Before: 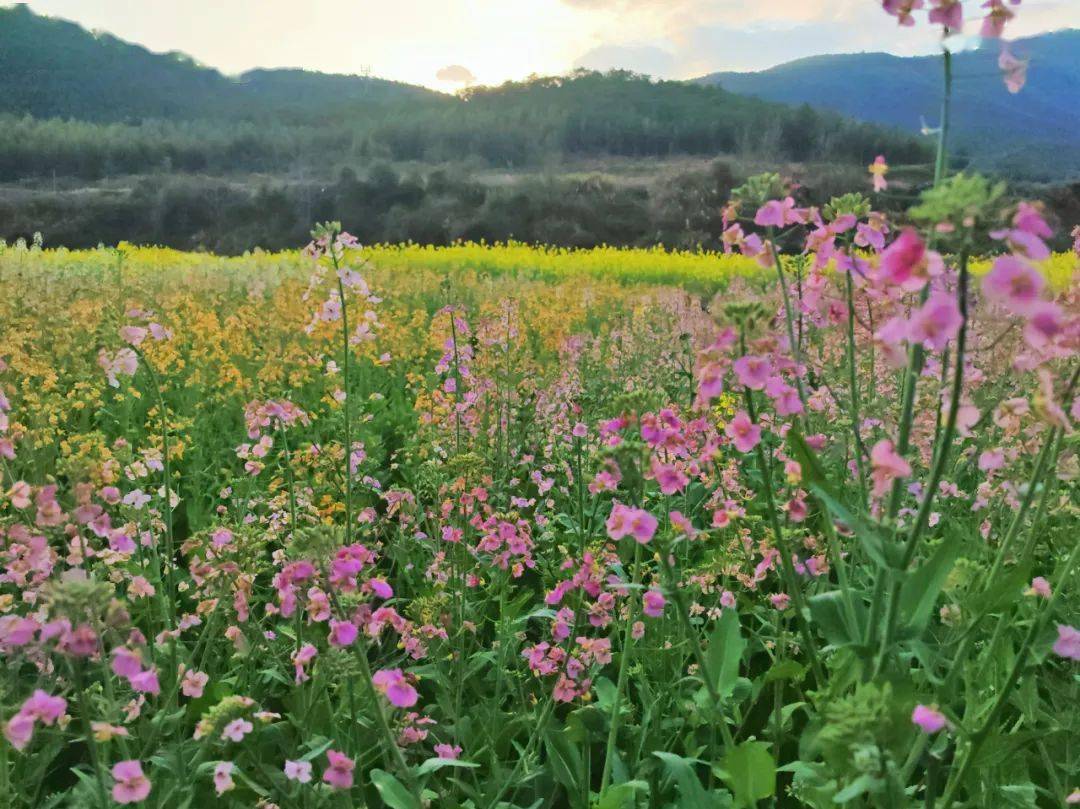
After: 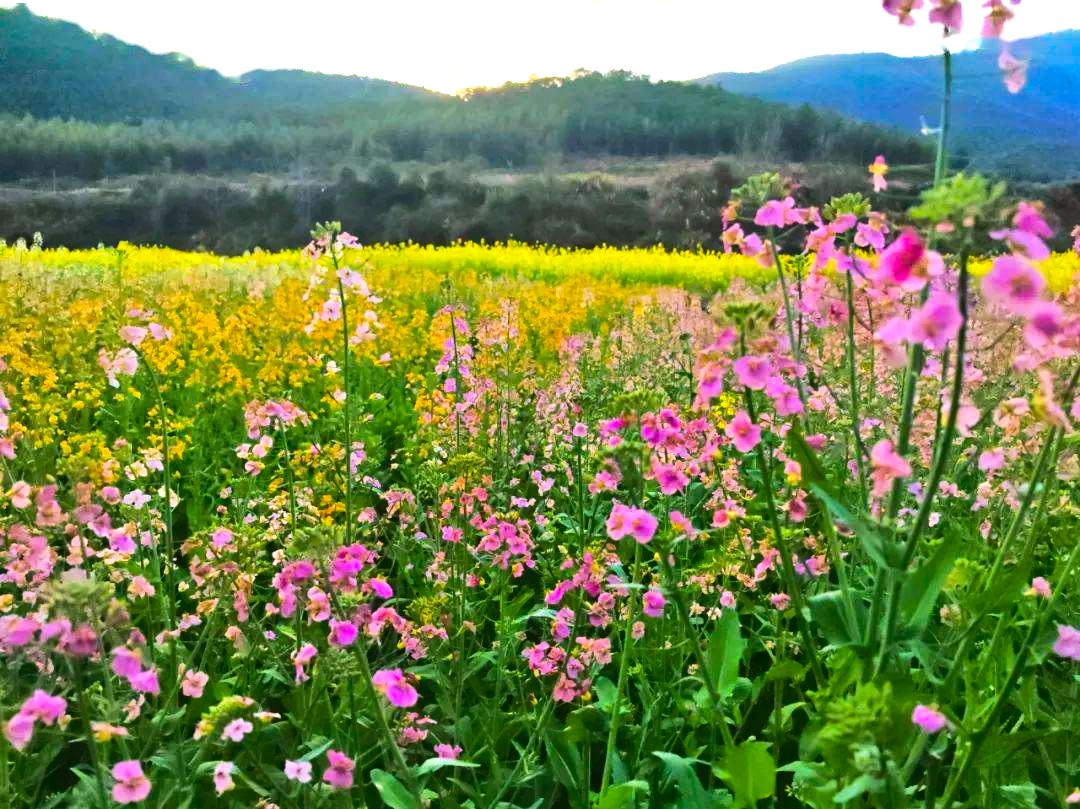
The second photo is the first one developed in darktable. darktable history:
levels: levels [0, 0.478, 1]
color balance rgb: highlights gain › chroma 1.509%, highlights gain › hue 308.91°, perceptual saturation grading › global saturation 19.858%, perceptual brilliance grading › highlights 19.497%, perceptual brilliance grading › mid-tones 21.055%, perceptual brilliance grading › shadows -20.693%, global vibrance 35.796%, contrast 10.59%
